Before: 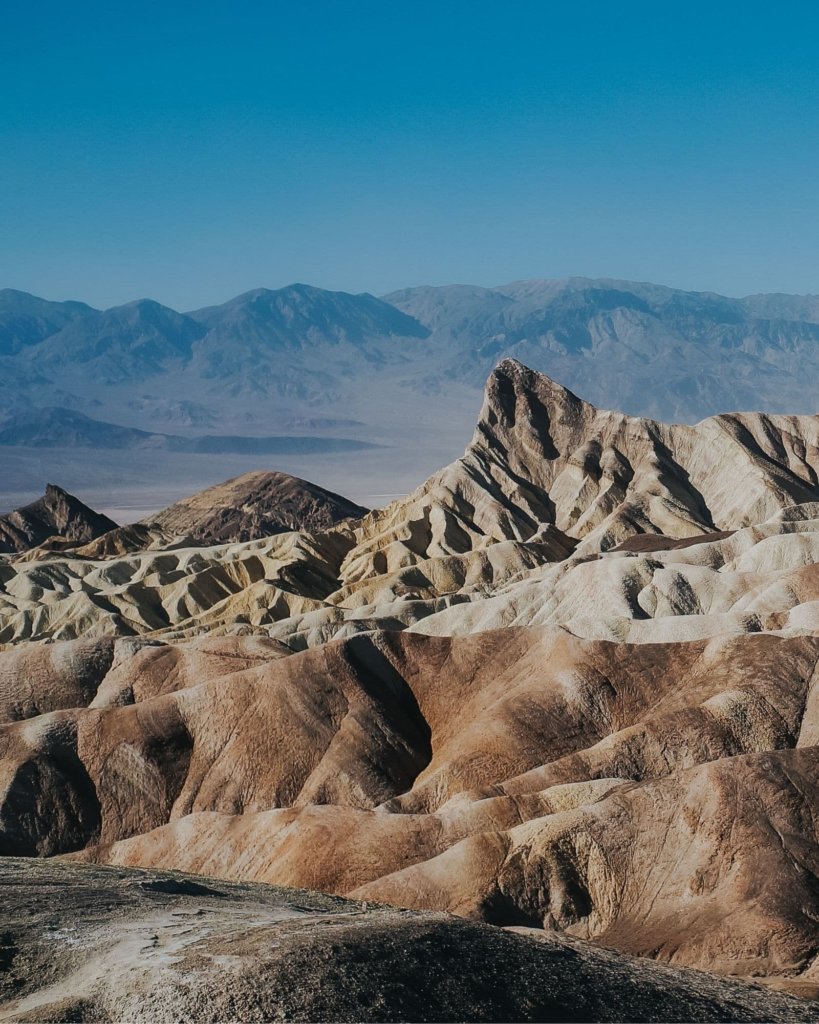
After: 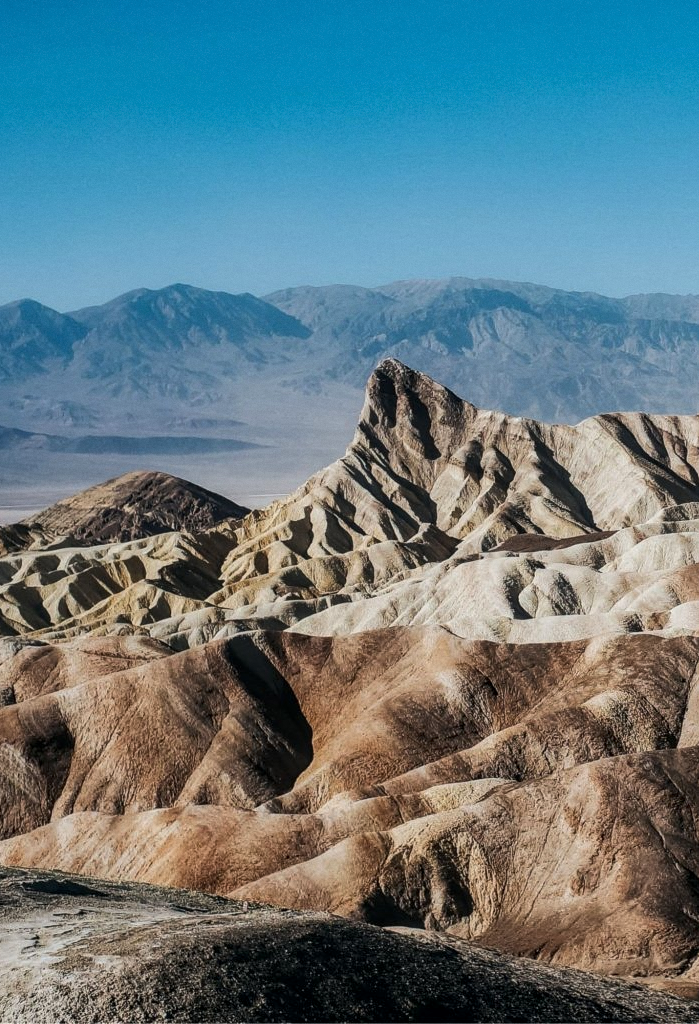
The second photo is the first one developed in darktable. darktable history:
tone equalizer: -8 EV -0.417 EV, -7 EV -0.389 EV, -6 EV -0.333 EV, -5 EV -0.222 EV, -3 EV 0.222 EV, -2 EV 0.333 EV, -1 EV 0.389 EV, +0 EV 0.417 EV, edges refinement/feathering 500, mask exposure compensation -1.57 EV, preserve details no
grain: coarseness 0.09 ISO, strength 10%
local contrast: on, module defaults
crop and rotate: left 14.584%
